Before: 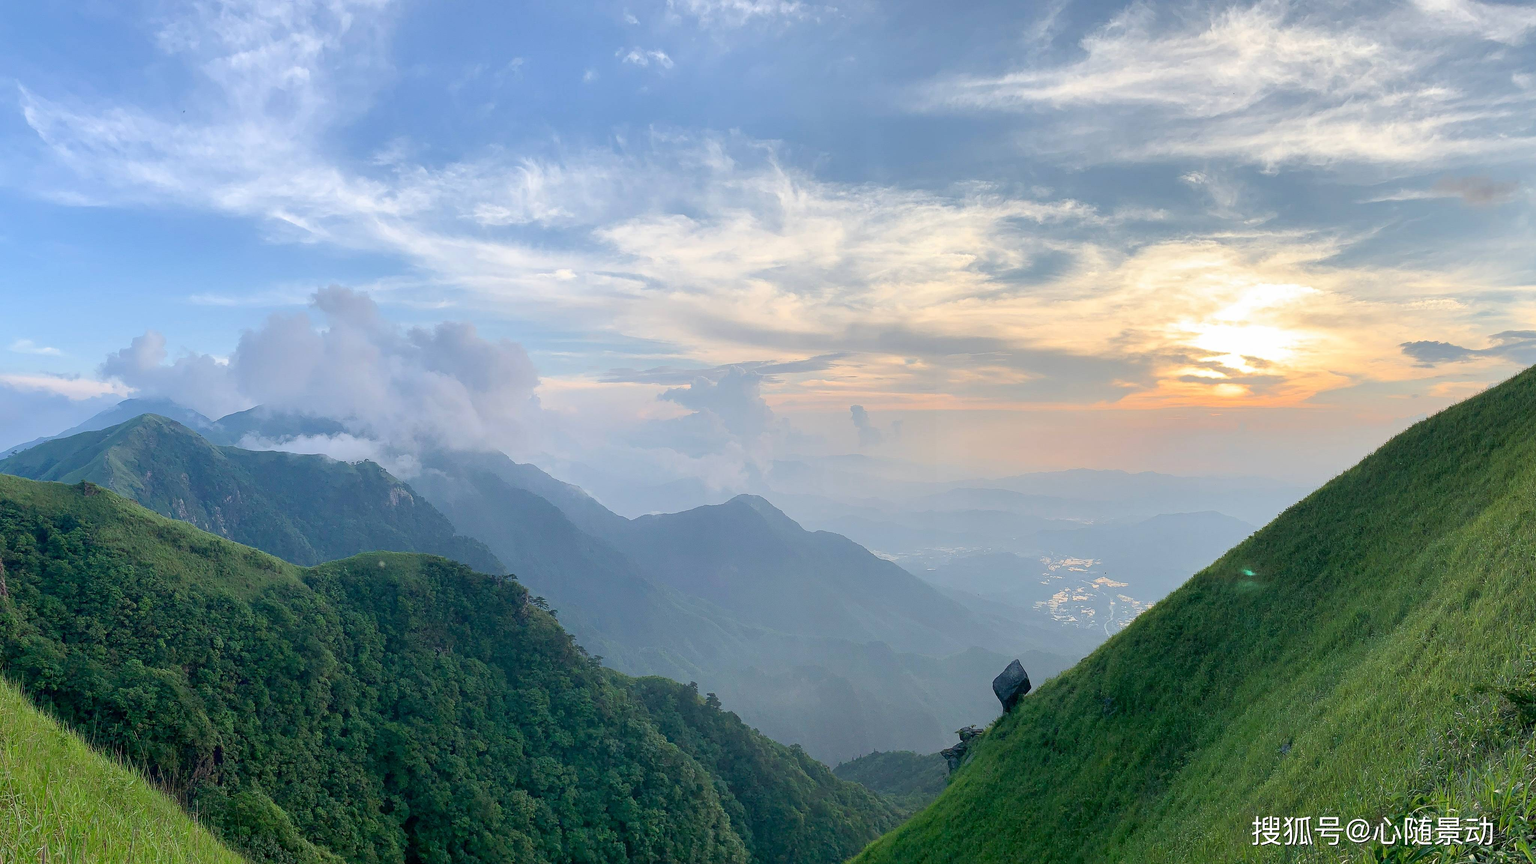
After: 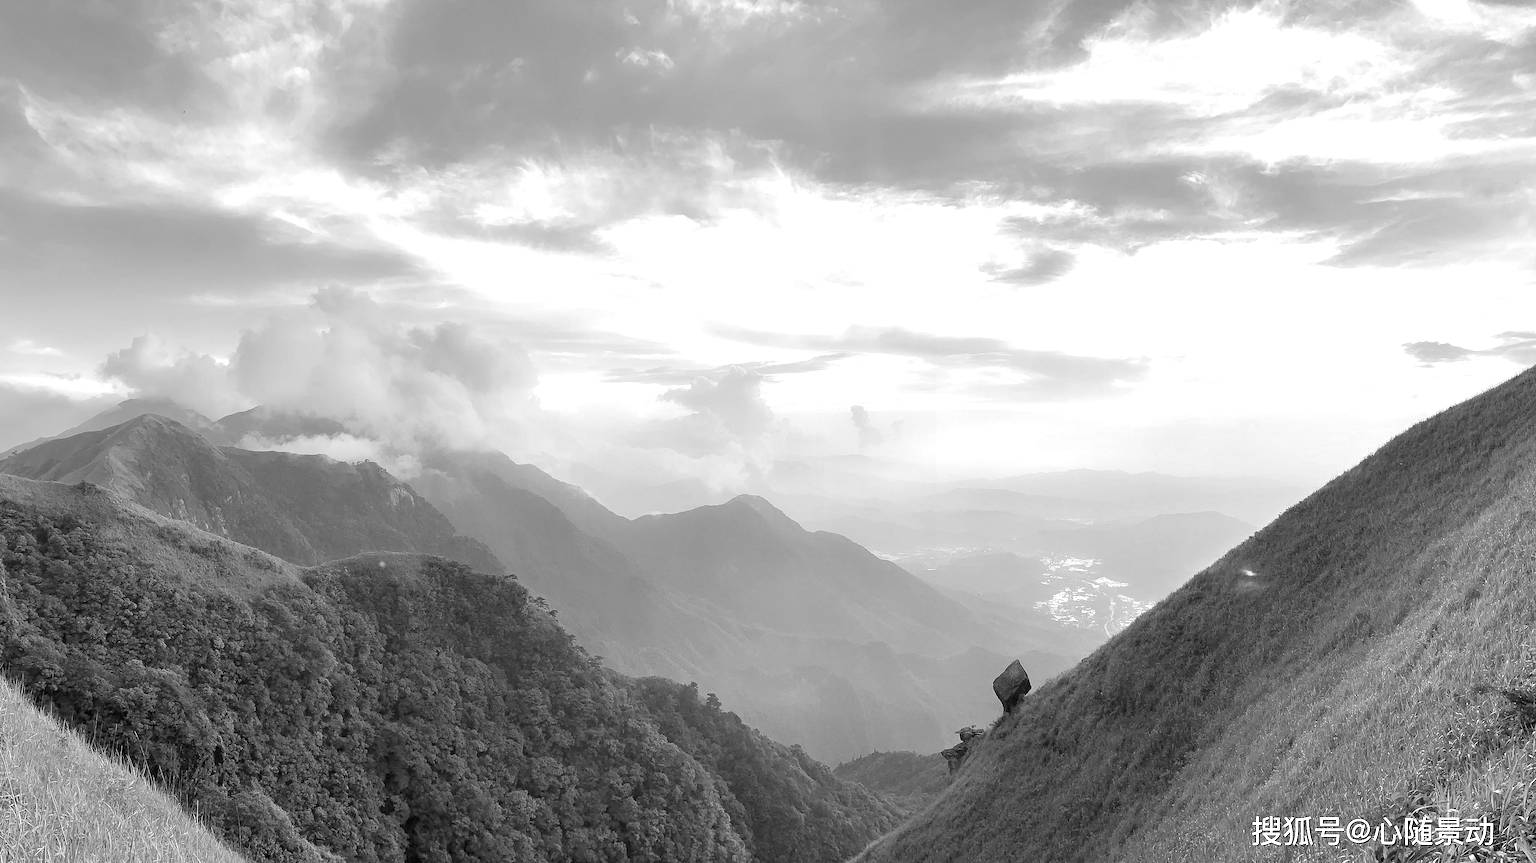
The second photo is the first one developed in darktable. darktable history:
exposure: black level correction 0, exposure 1.2 EV, compensate highlight preservation false
monochrome: a 26.22, b 42.67, size 0.8
